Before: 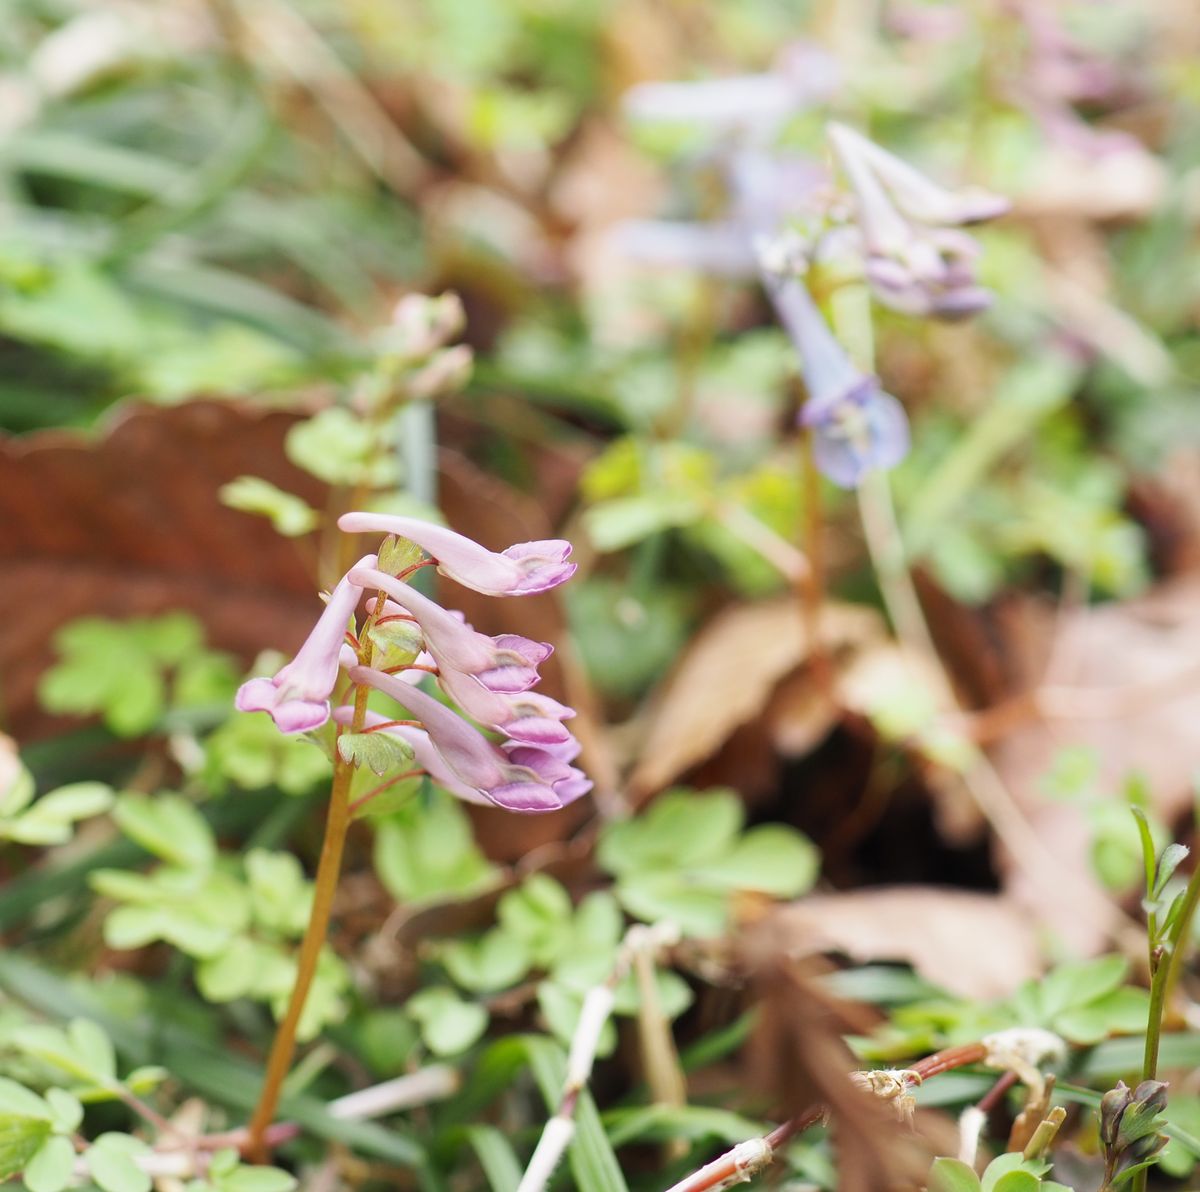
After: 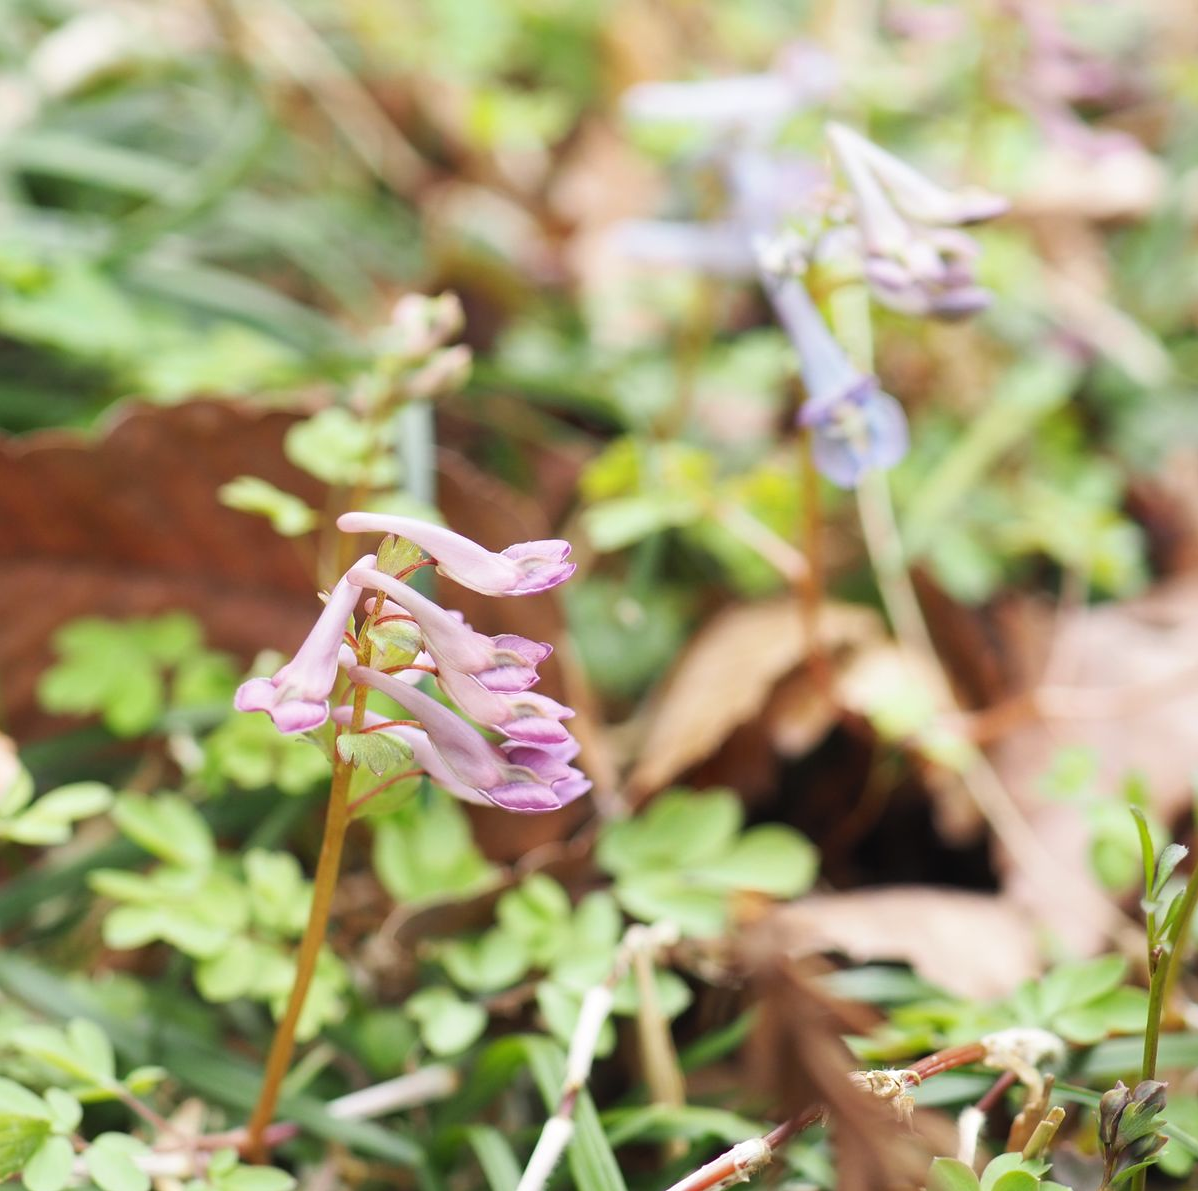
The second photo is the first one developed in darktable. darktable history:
exposure: black level correction -0.001, exposure 0.08 EV, compensate exposure bias true, compensate highlight preservation false
crop and rotate: left 0.158%, bottom 0.006%
